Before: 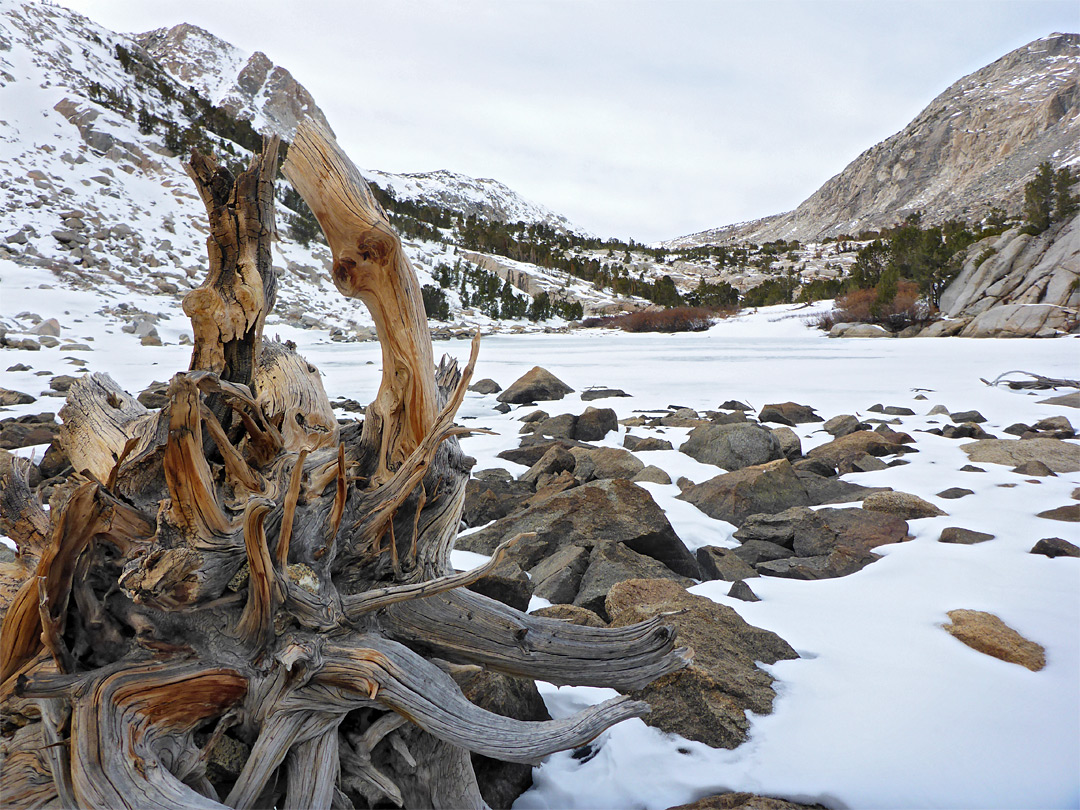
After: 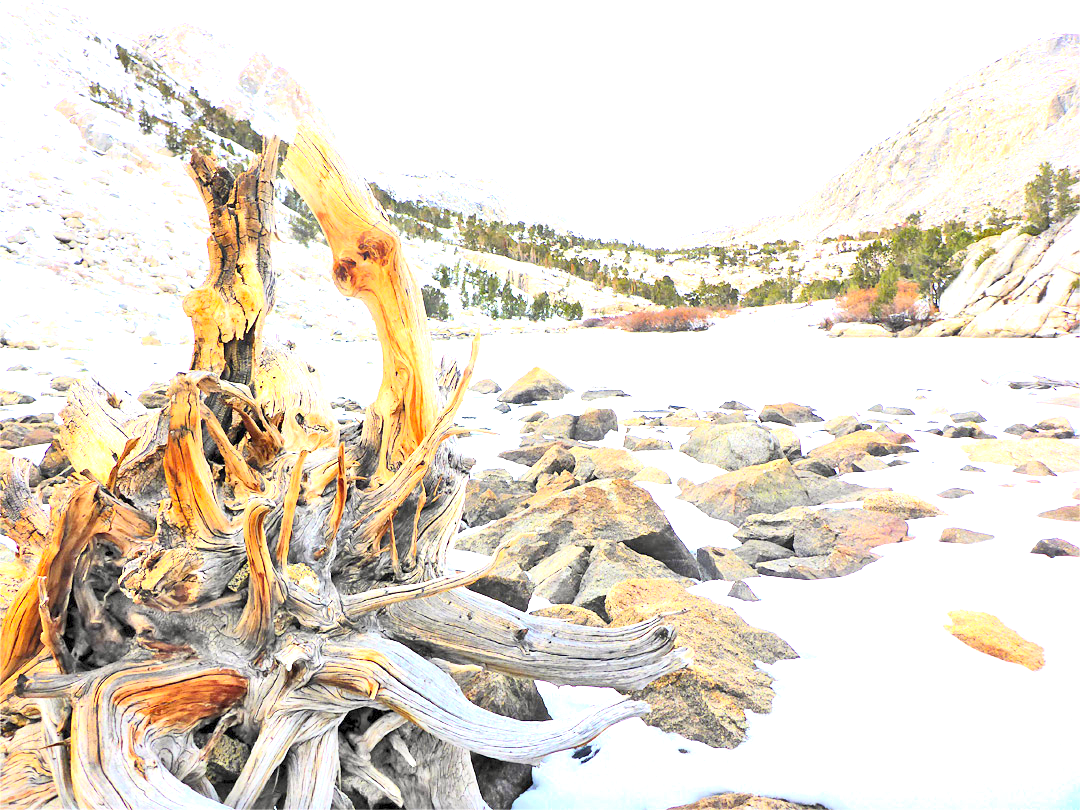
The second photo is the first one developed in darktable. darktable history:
color correction: highlights b* 2.95
exposure: exposure 2.031 EV, compensate highlight preservation false
contrast brightness saturation: contrast 0.24, brightness 0.269, saturation 0.376
